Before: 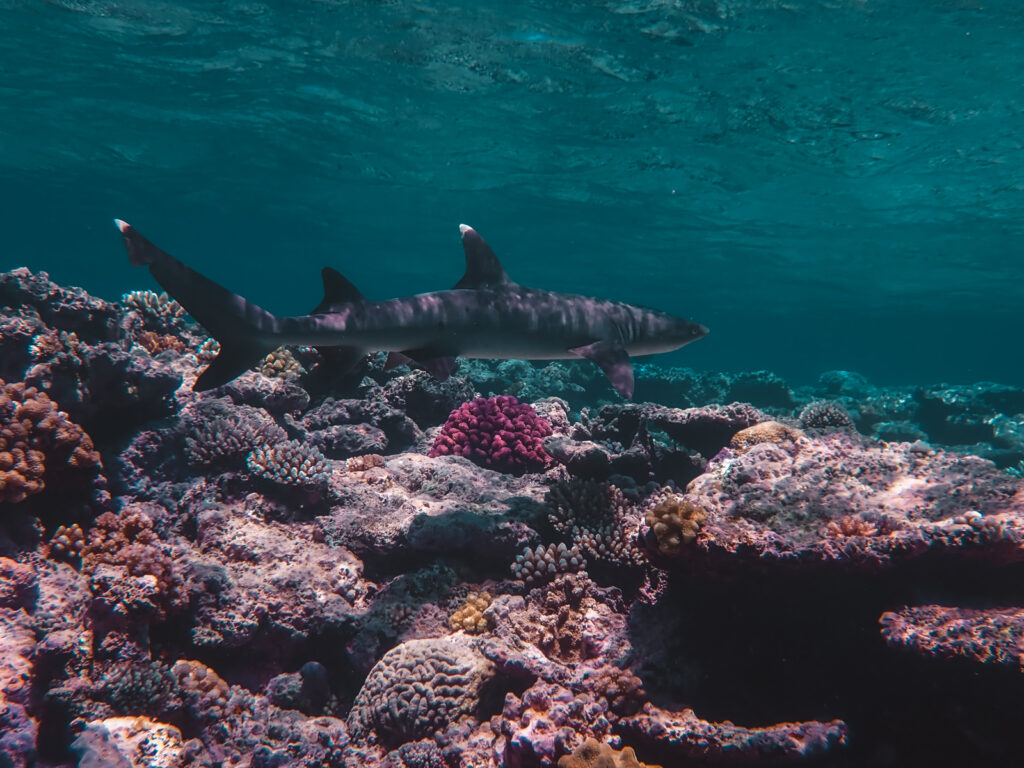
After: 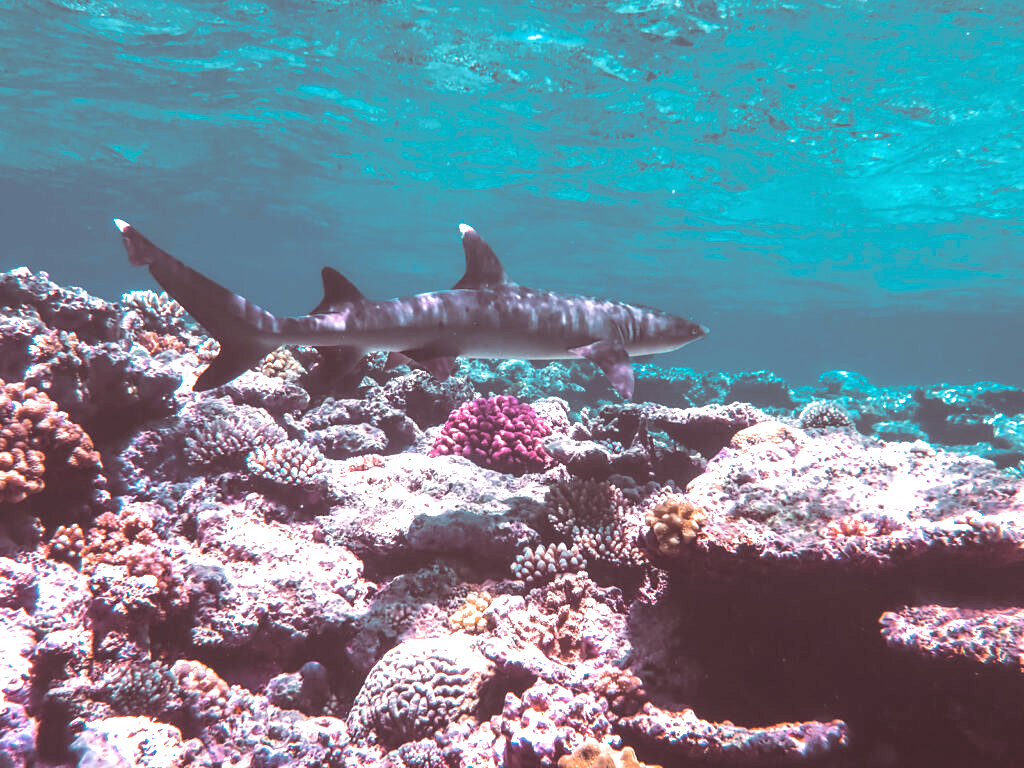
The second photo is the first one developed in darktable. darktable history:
exposure: black level correction 0, exposure 2.088 EV, compensate exposure bias true, compensate highlight preservation false
split-toning: shadows › saturation 0.41, highlights › saturation 0, compress 33.55%
